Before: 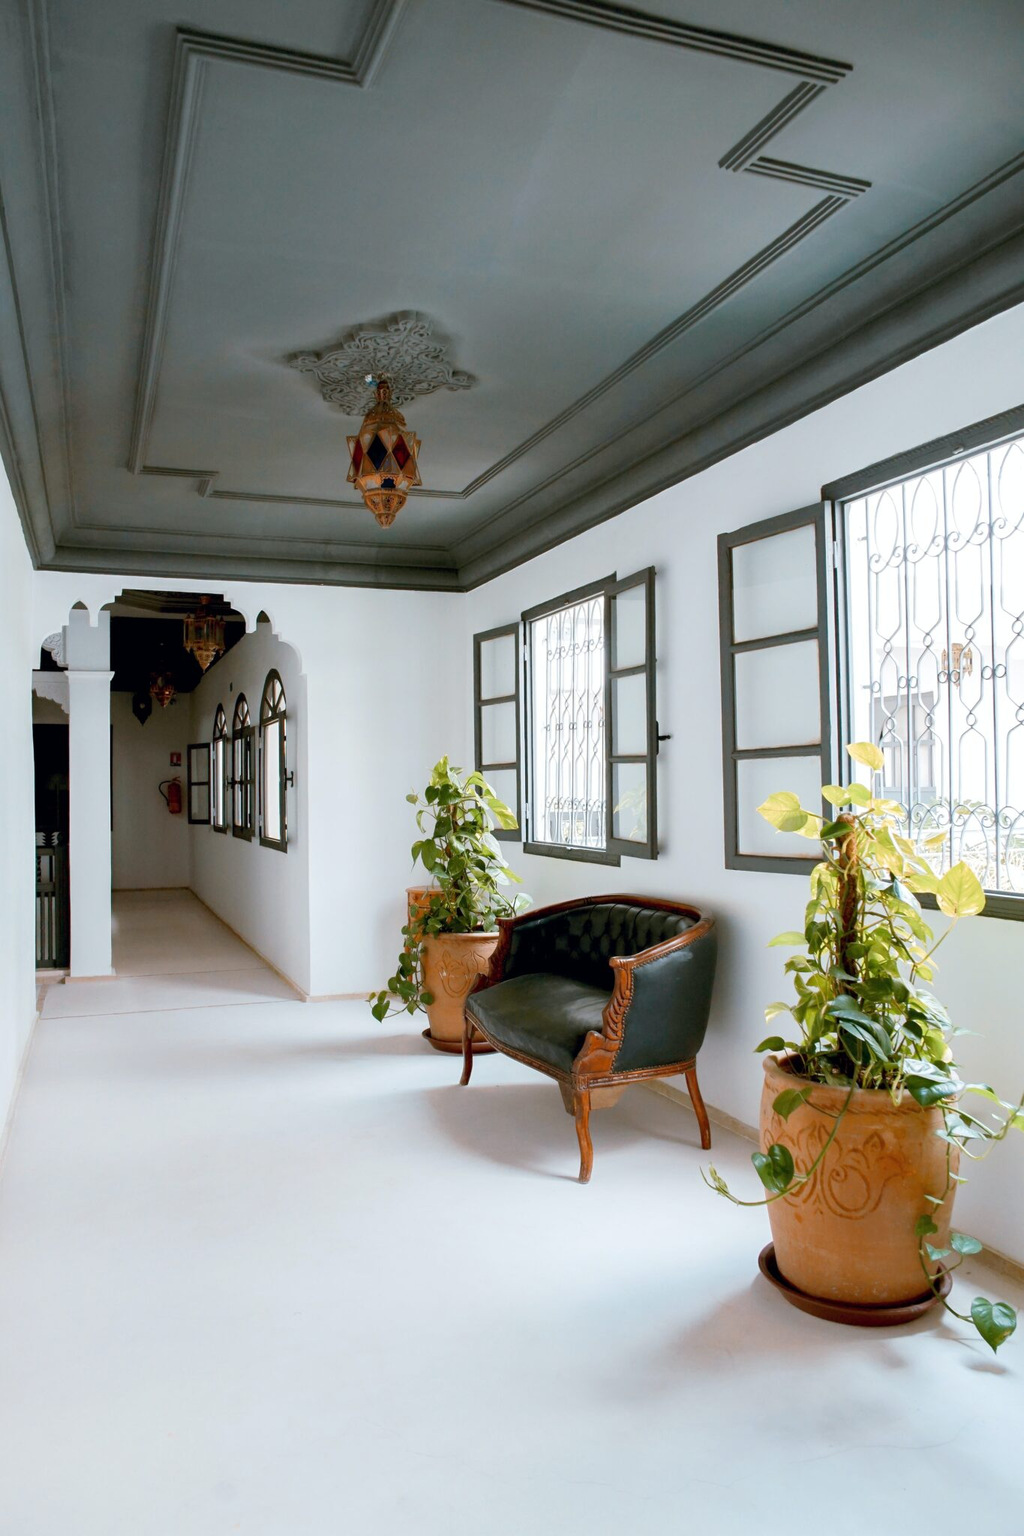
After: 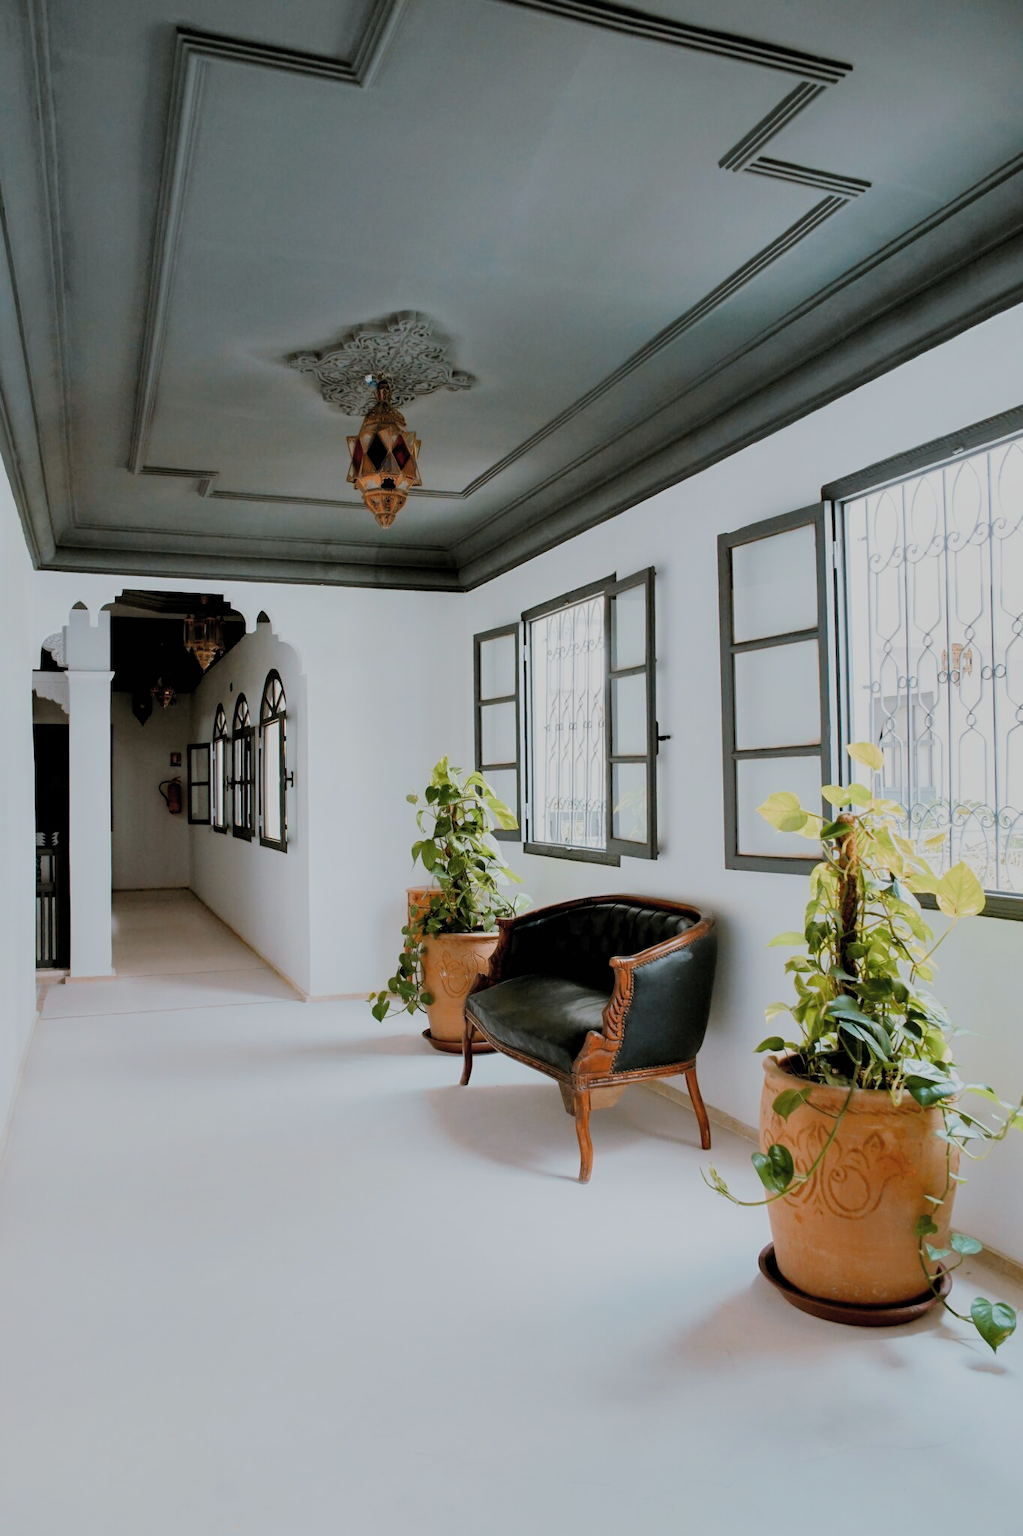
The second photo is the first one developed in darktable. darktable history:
filmic rgb: black relative exposure -6.88 EV, white relative exposure 5.89 EV, hardness 2.72, color science v4 (2020)
shadows and highlights: shadows 37.08, highlights -28.09, soften with gaussian
